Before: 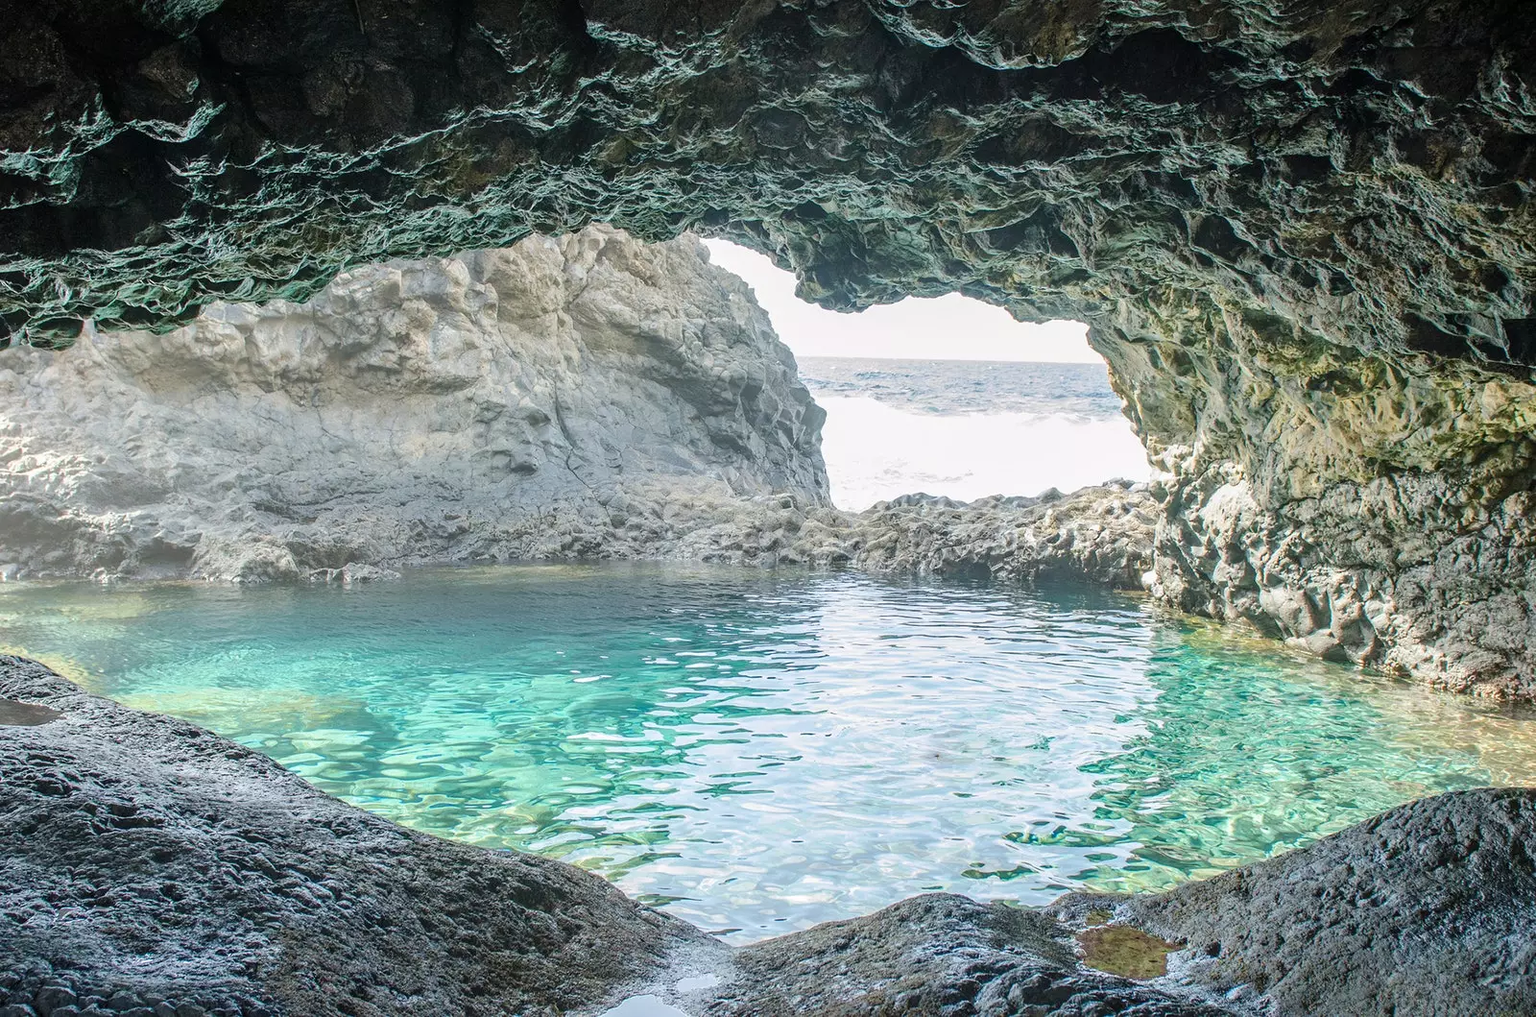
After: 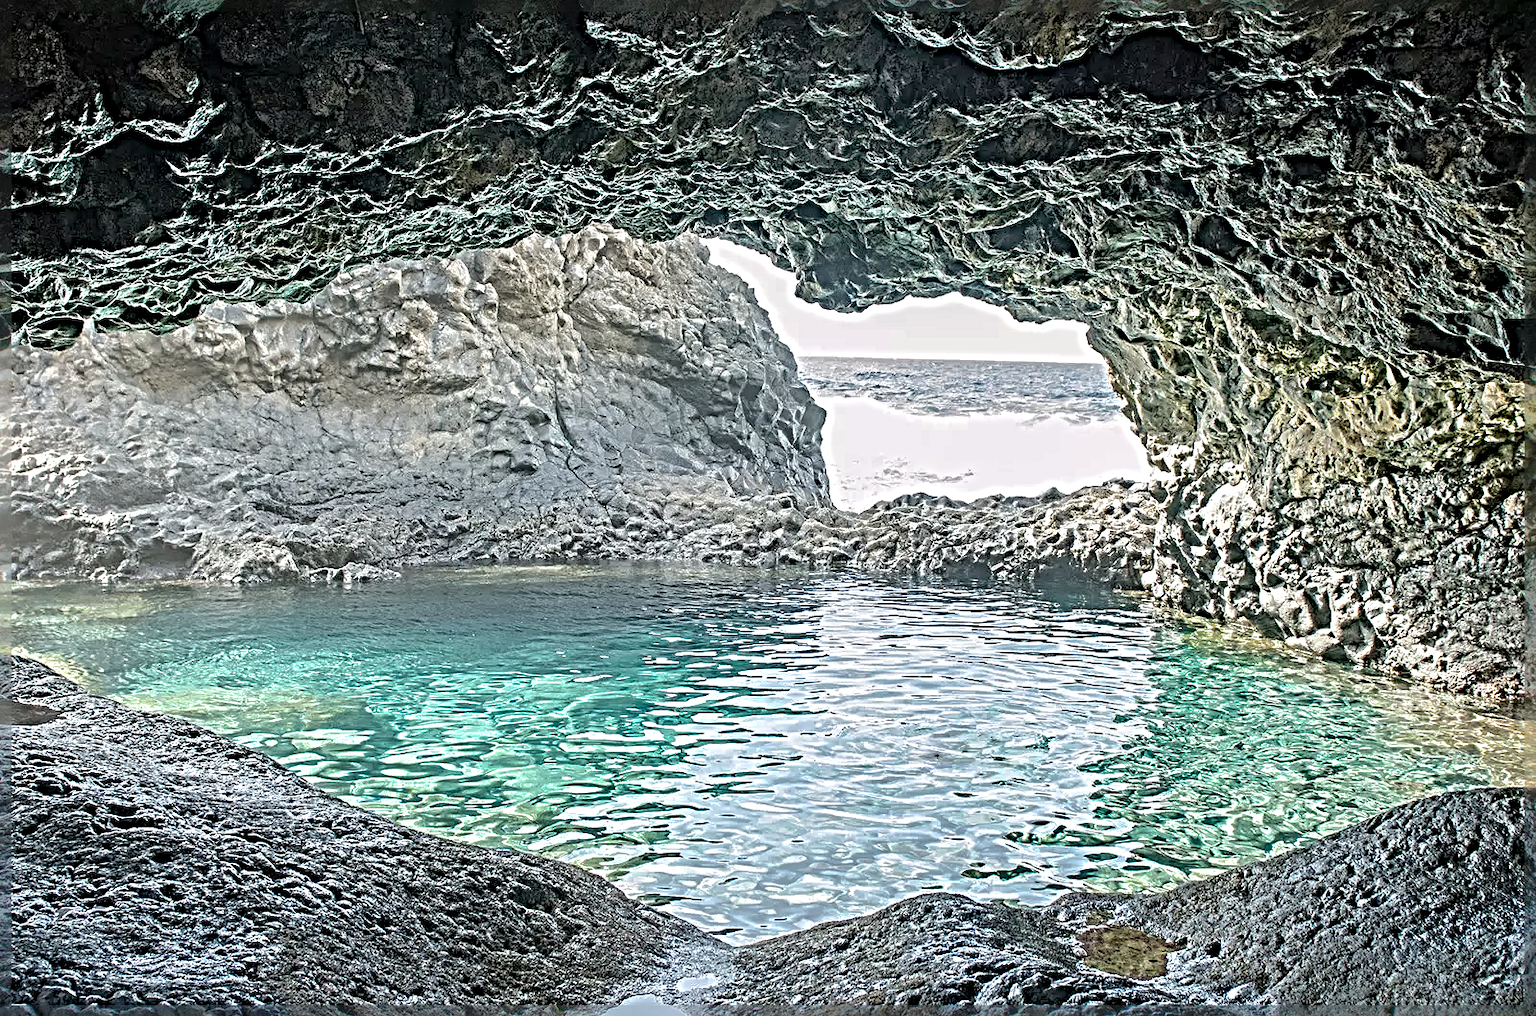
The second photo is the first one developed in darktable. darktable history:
sharpen: radius 6.249, amount 1.783, threshold 0.105
shadows and highlights: highlights color adjustment 89.55%
contrast brightness saturation: saturation -0.177
